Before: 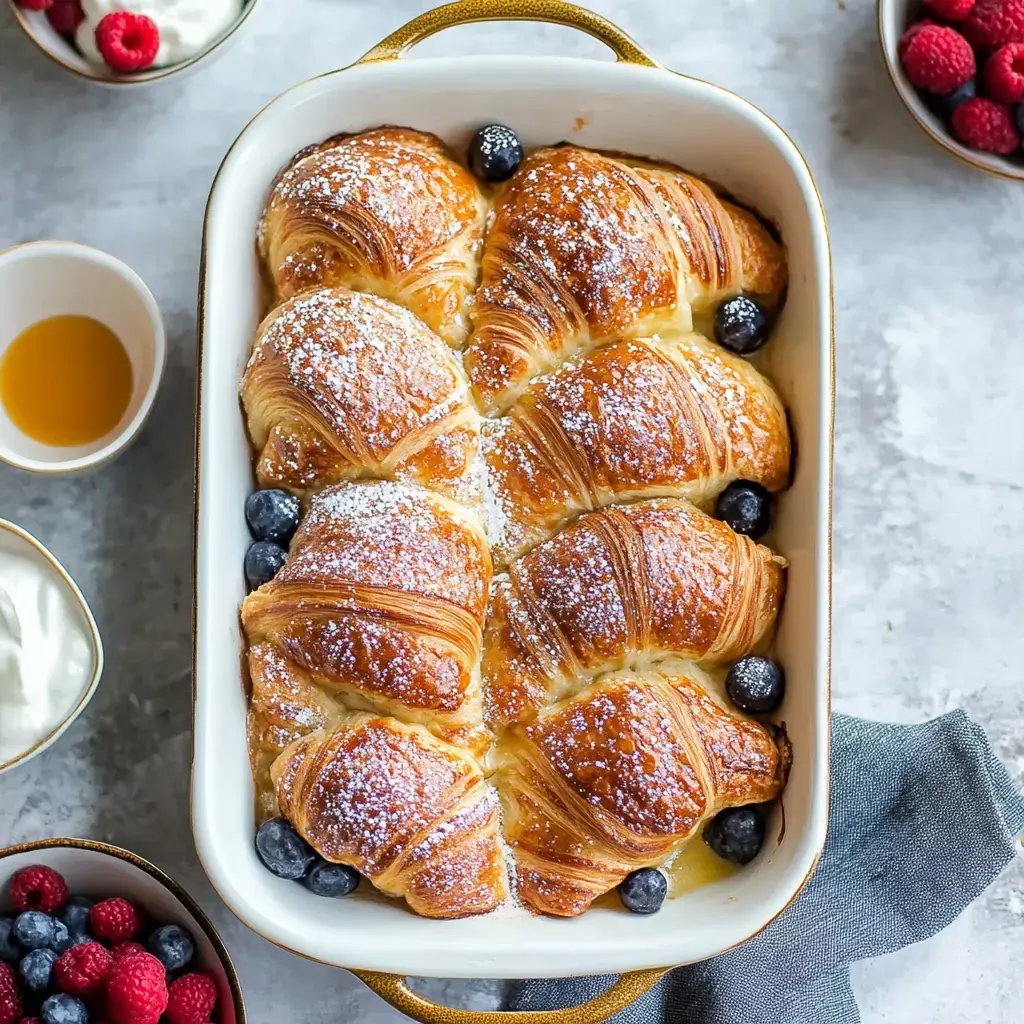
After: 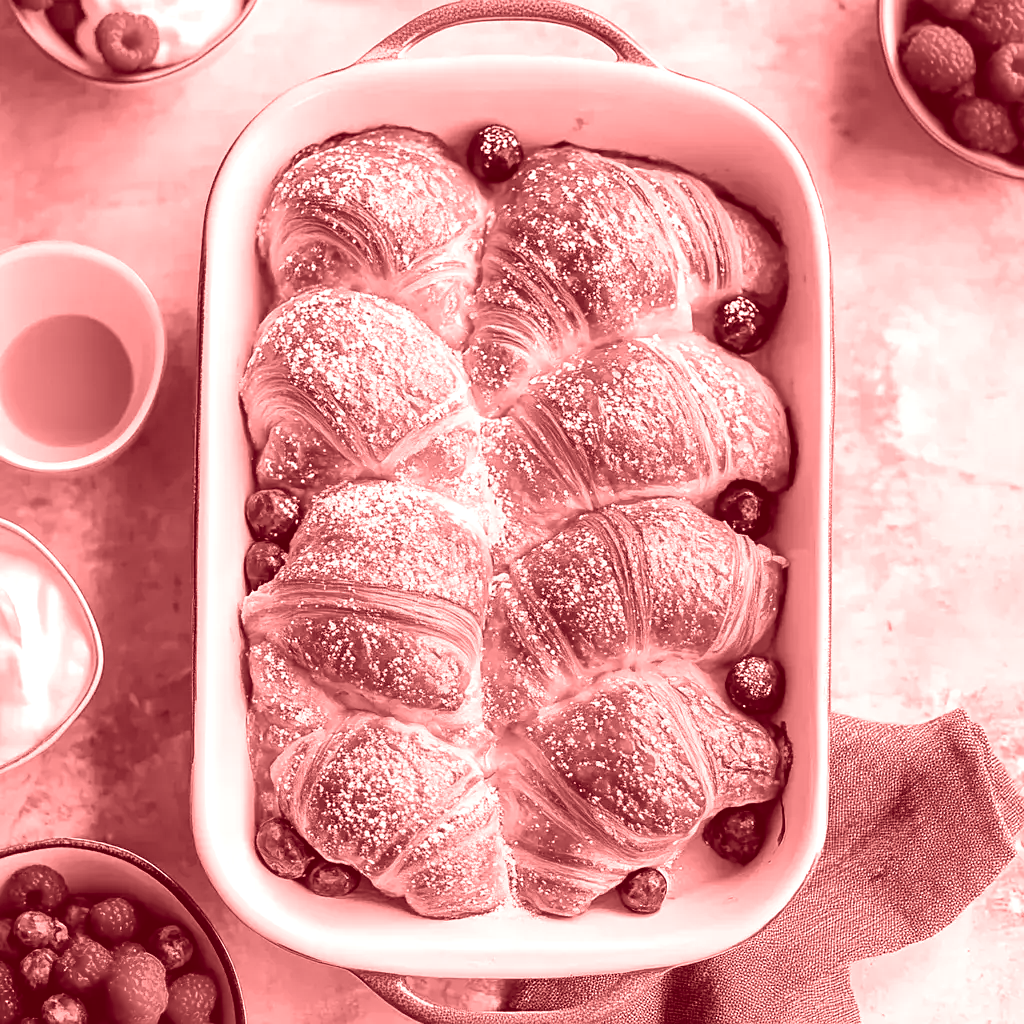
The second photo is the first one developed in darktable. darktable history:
sharpen: amount 0.2
color balance: gamma [0.9, 0.988, 0.975, 1.025], gain [1.05, 1, 1, 1]
colorize: saturation 60%, source mix 100%
